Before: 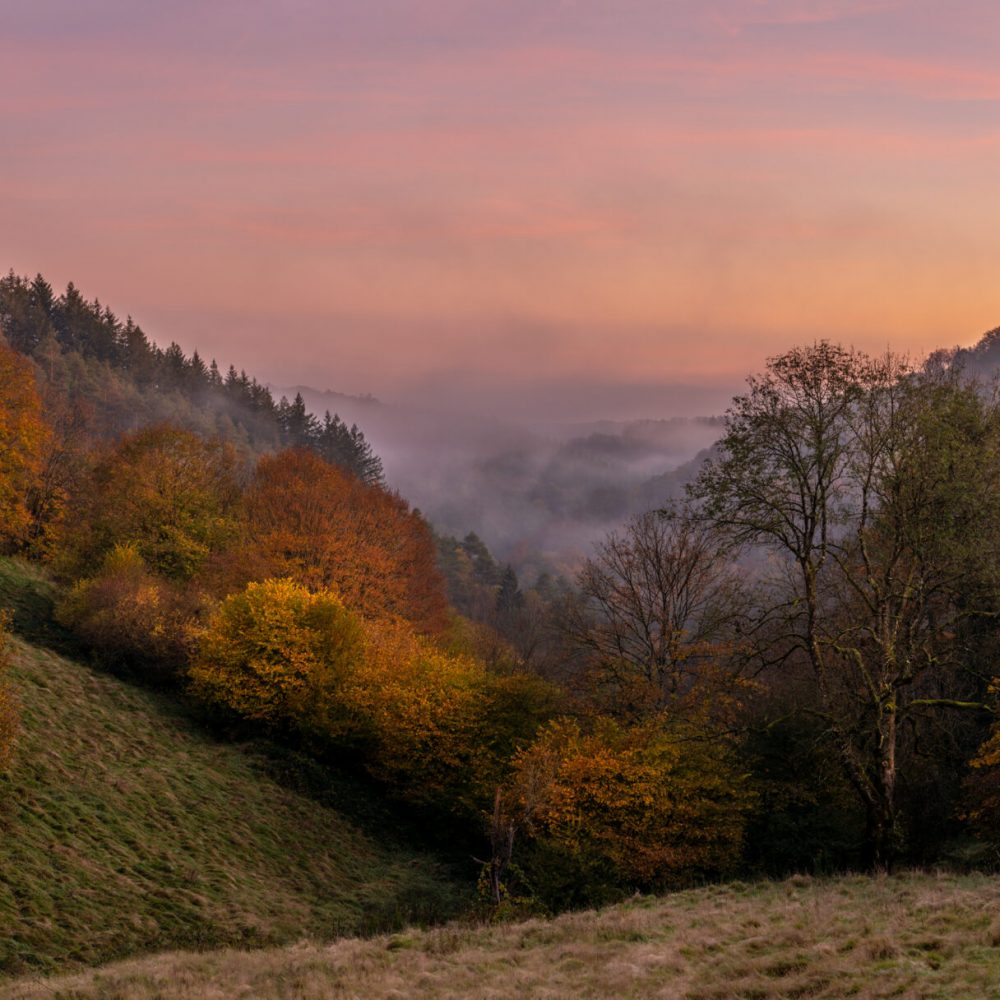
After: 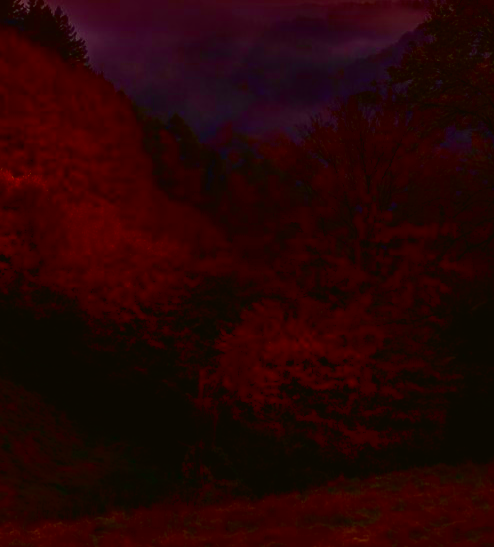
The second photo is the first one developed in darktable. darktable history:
tone curve: curves: ch0 [(0, 0.021) (0.049, 0.044) (0.152, 0.14) (0.328, 0.377) (0.473, 0.543) (0.641, 0.705) (0.85, 0.894) (1, 0.969)]; ch1 [(0, 0) (0.302, 0.331) (0.433, 0.432) (0.472, 0.47) (0.502, 0.503) (0.527, 0.516) (0.564, 0.573) (0.614, 0.626) (0.677, 0.701) (0.859, 0.885) (1, 1)]; ch2 [(0, 0) (0.33, 0.301) (0.447, 0.44) (0.487, 0.496) (0.502, 0.516) (0.535, 0.563) (0.565, 0.597) (0.608, 0.641) (1, 1)], color space Lab, independent channels, preserve colors none
filmic rgb: black relative exposure -7.65 EV, white relative exposure 4.56 EV, hardness 3.61
bloom: on, module defaults
local contrast: mode bilateral grid, contrast 100, coarseness 100, detail 108%, midtone range 0.2
crop: left 29.672%, top 41.786%, right 20.851%, bottom 3.487%
contrast brightness saturation: brightness -1, saturation 1
